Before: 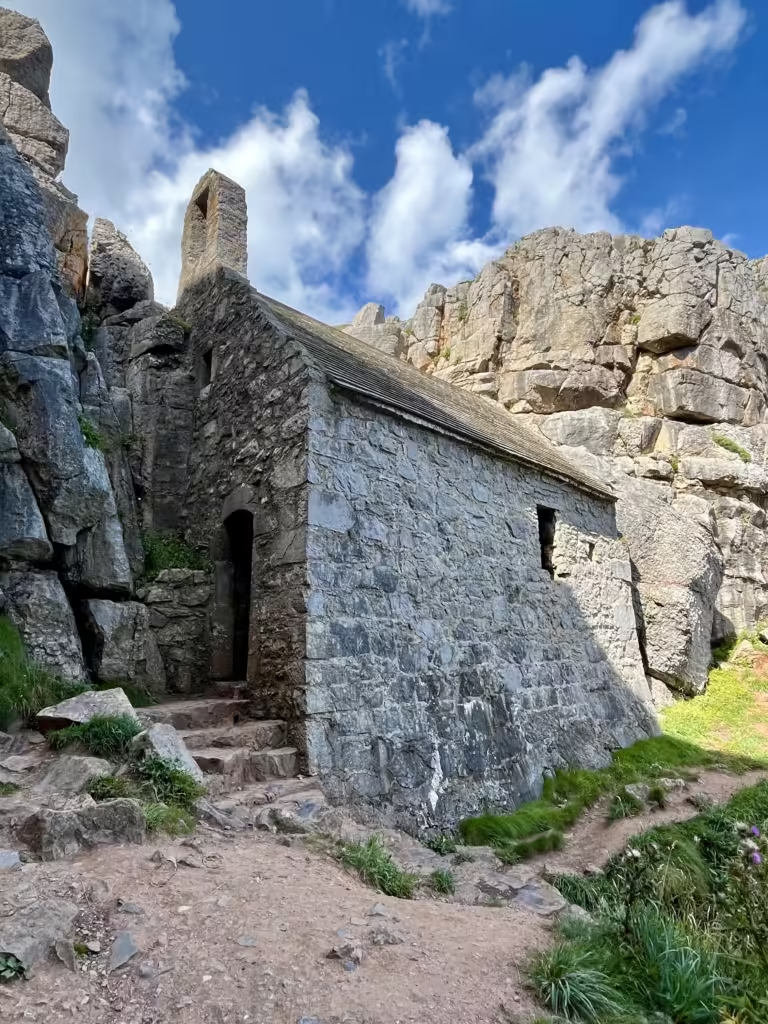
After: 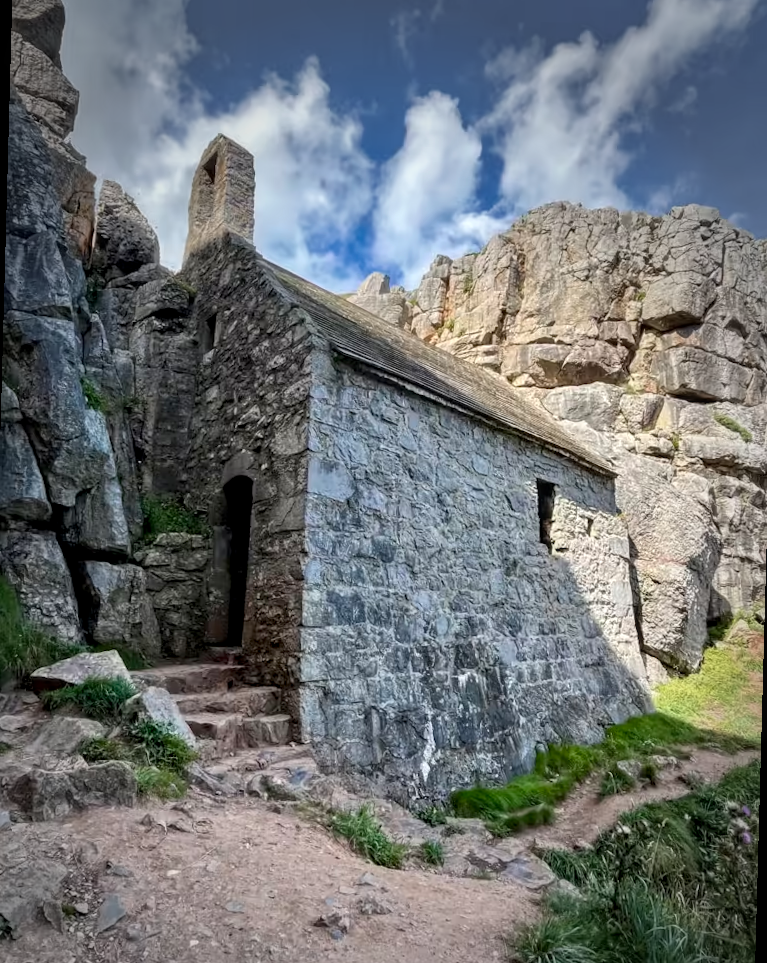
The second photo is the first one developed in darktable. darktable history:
local contrast: on, module defaults
rotate and perspective: rotation 1.57°, crop left 0.018, crop right 0.982, crop top 0.039, crop bottom 0.961
vignetting: fall-off start 64.63%, center (-0.034, 0.148), width/height ratio 0.881
